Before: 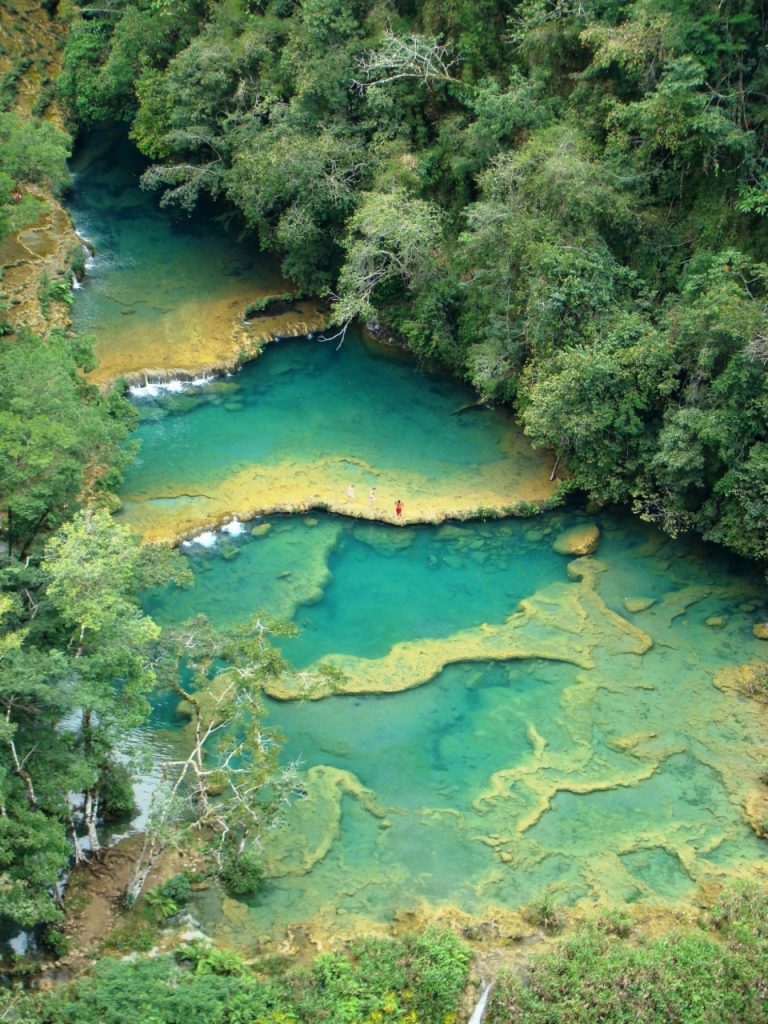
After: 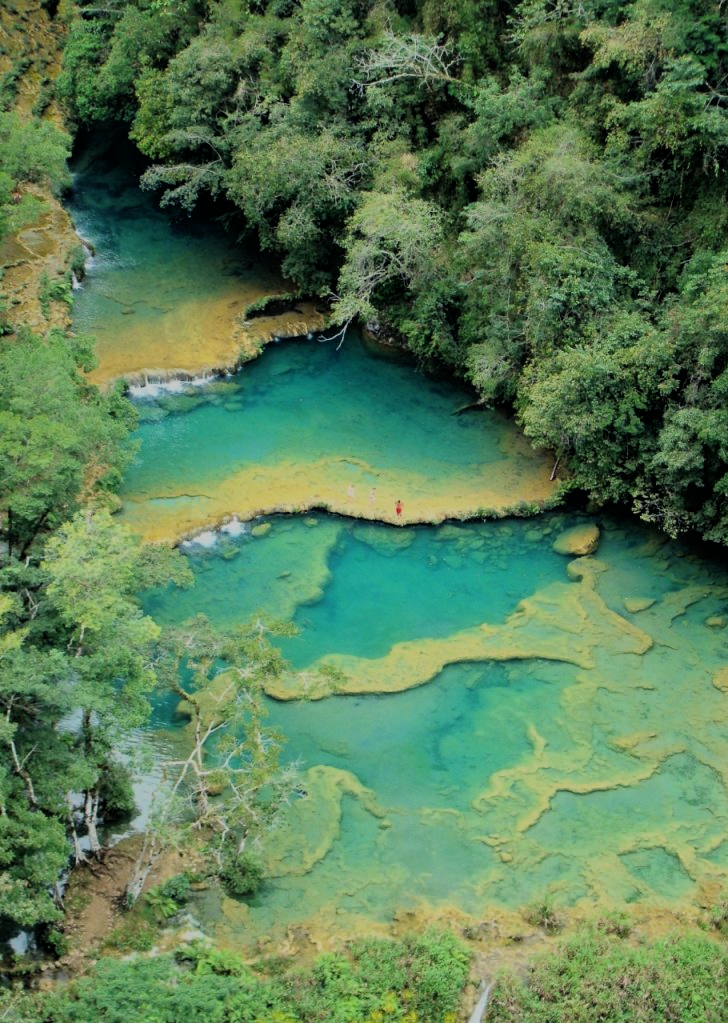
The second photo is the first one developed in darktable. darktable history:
filmic rgb: black relative exposure -6.15 EV, white relative exposure 6.96 EV, hardness 2.23, color science v6 (2022)
crop and rotate: right 5.167%
